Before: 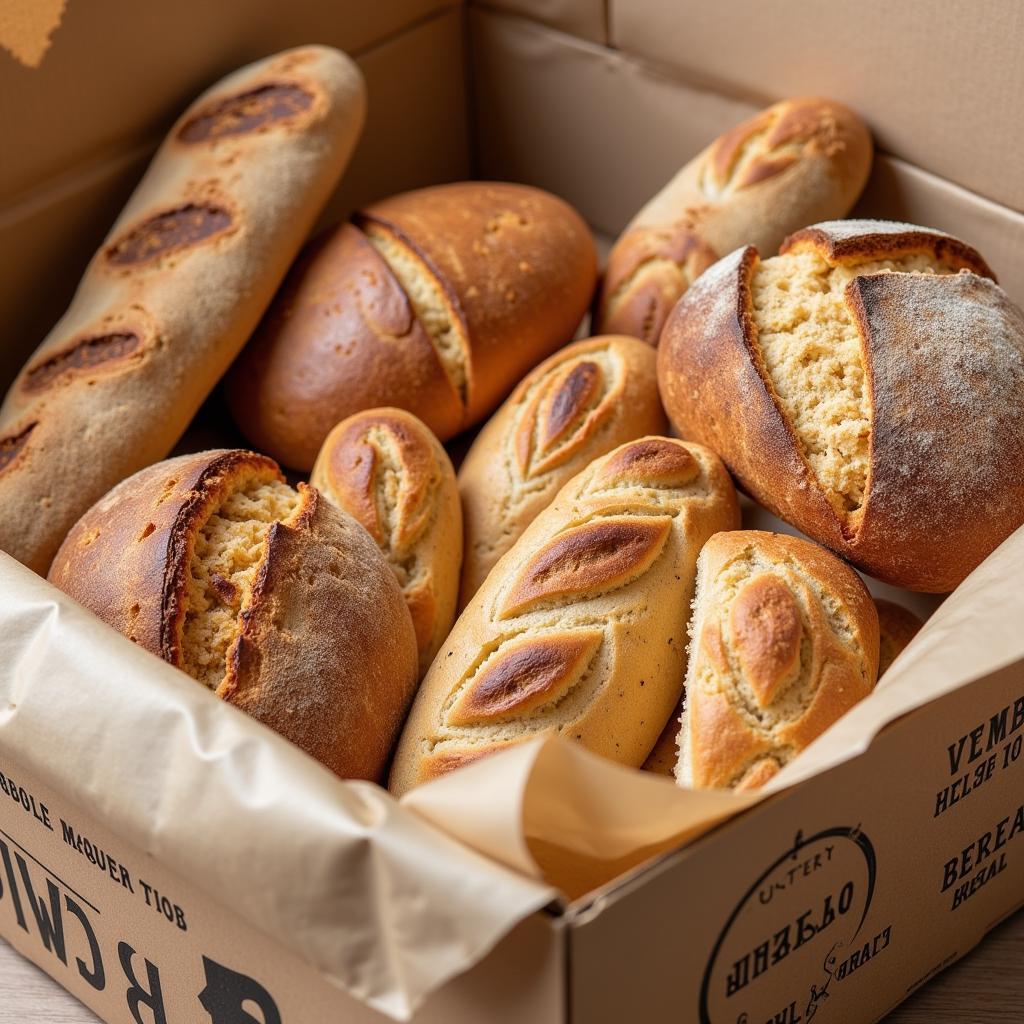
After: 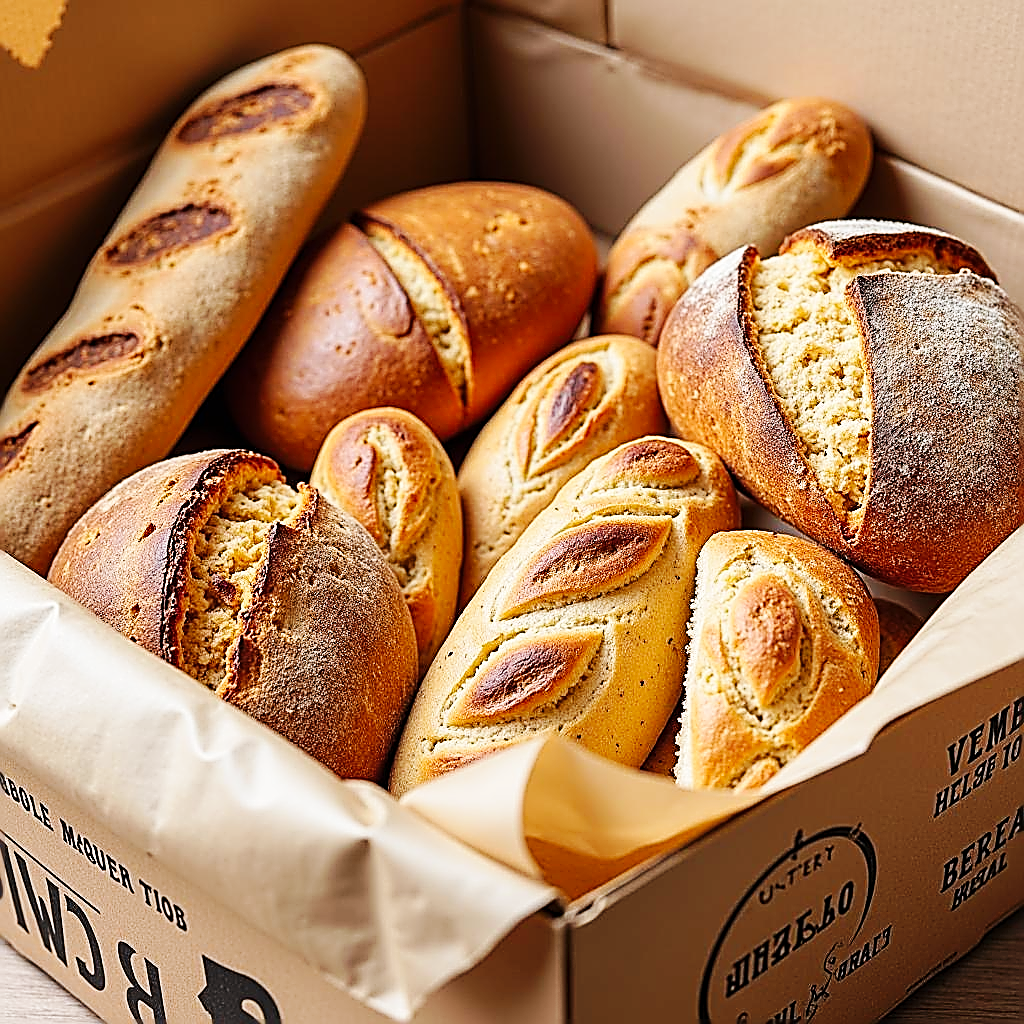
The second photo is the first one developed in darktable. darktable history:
sharpen: amount 1.991
base curve: curves: ch0 [(0, 0) (0.032, 0.025) (0.121, 0.166) (0.206, 0.329) (0.605, 0.79) (1, 1)], preserve colors none
